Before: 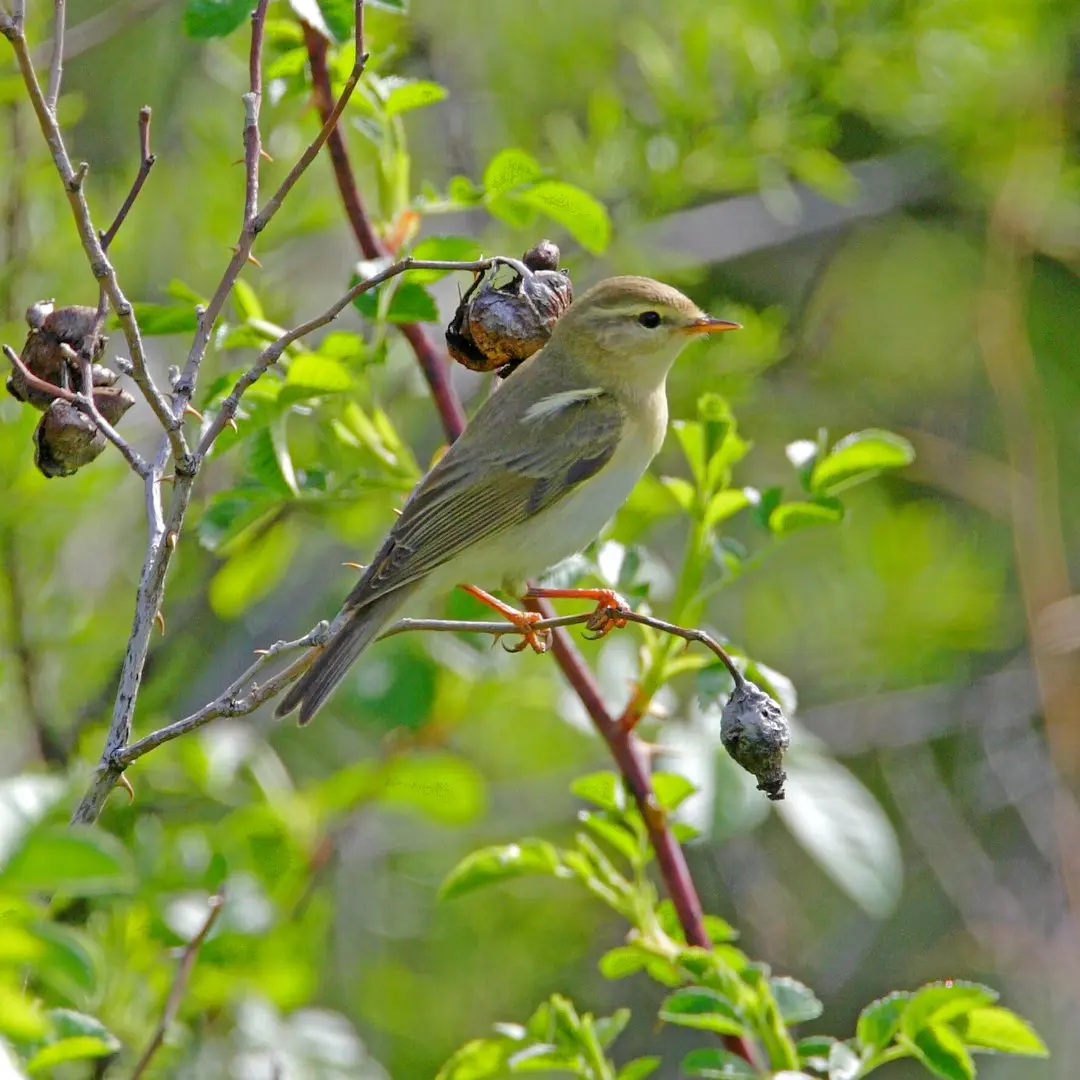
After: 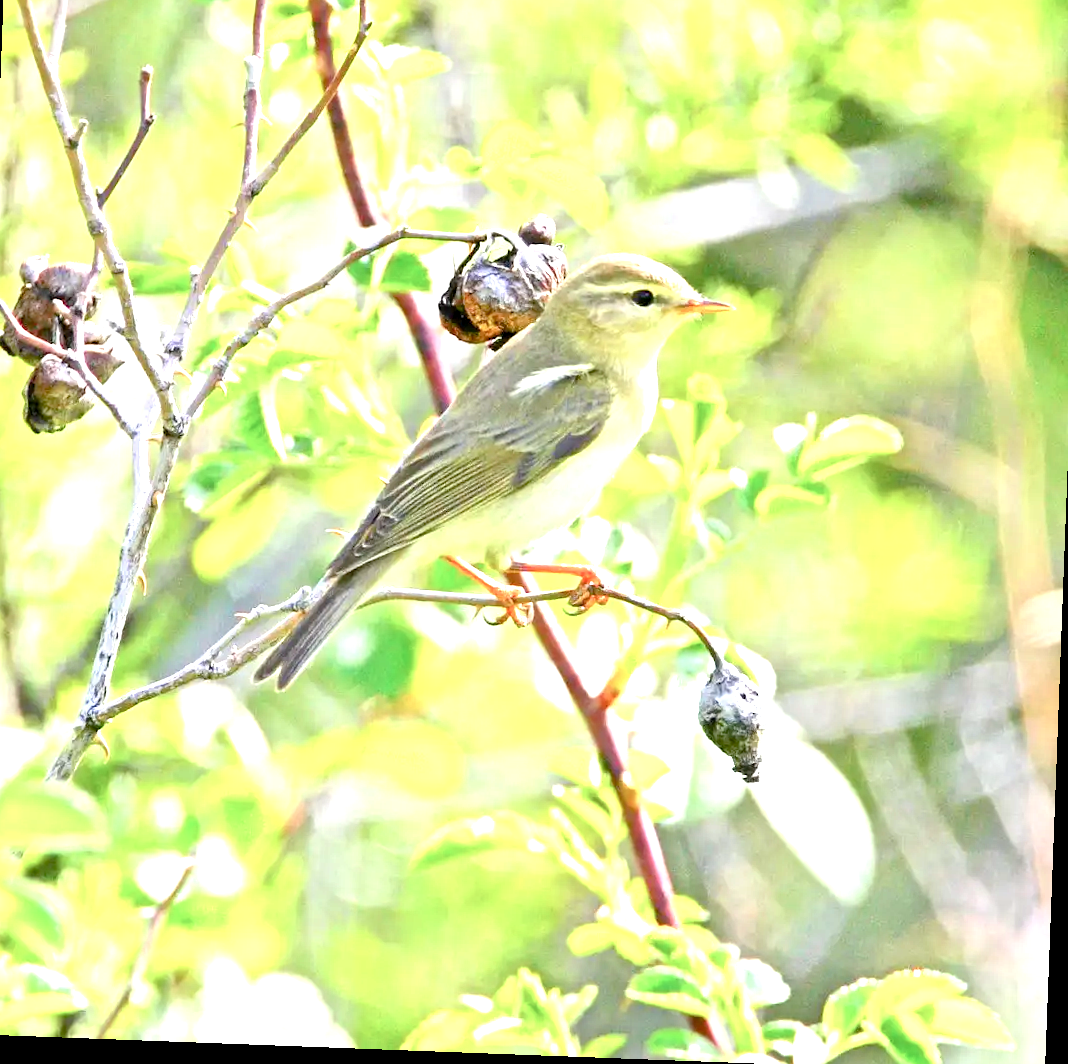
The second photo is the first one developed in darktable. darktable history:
crop and rotate: angle -2.15°, left 3.12%, top 4.146%, right 1.443%, bottom 0.776%
color balance rgb: global offset › luminance -0.487%, linear chroma grading › shadows -1.863%, linear chroma grading › highlights -14.747%, linear chroma grading › global chroma -9.802%, linear chroma grading › mid-tones -10.411%, perceptual saturation grading › global saturation 27.515%, perceptual saturation grading › highlights -24.908%, perceptual saturation grading › shadows 23.904%, global vibrance 11.548%, contrast 5.062%
exposure: black level correction 0, exposure 1.947 EV, compensate highlight preservation false
